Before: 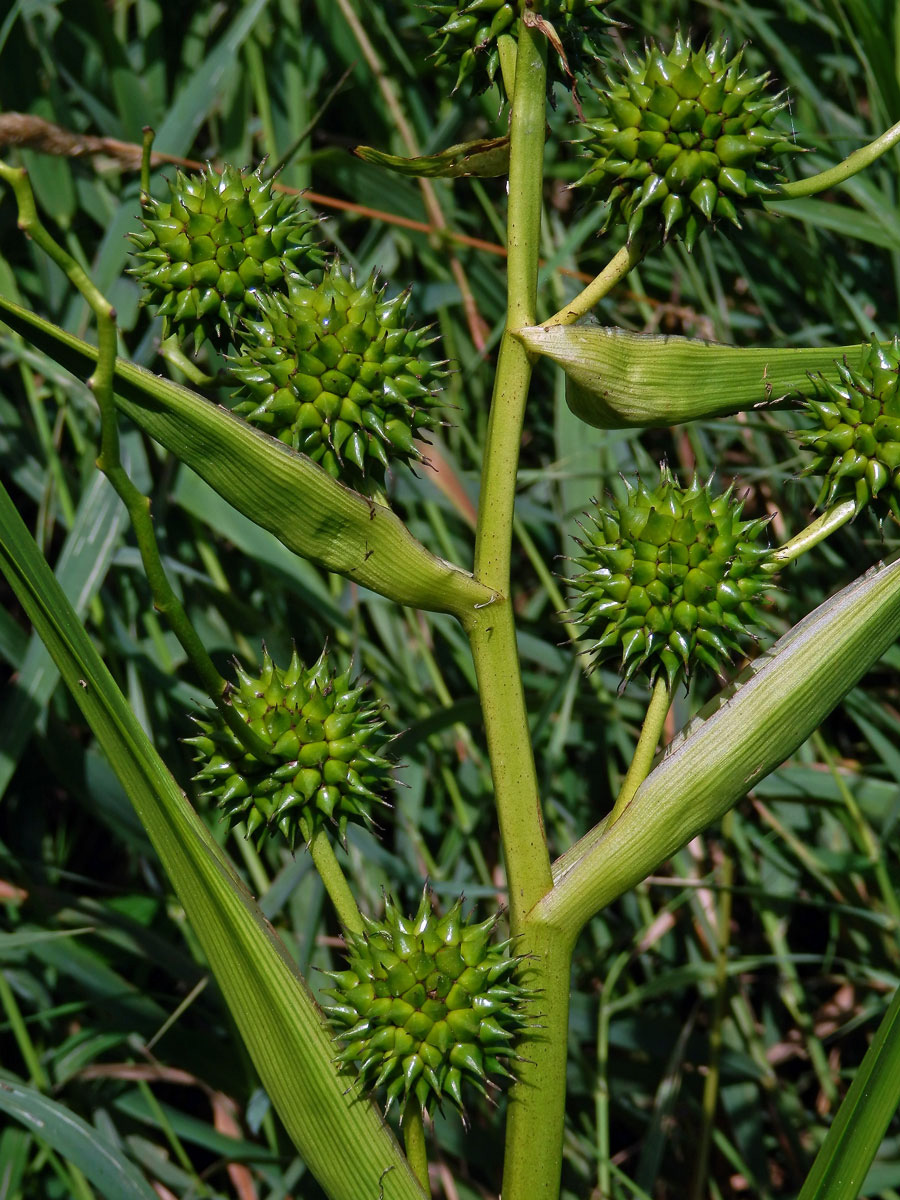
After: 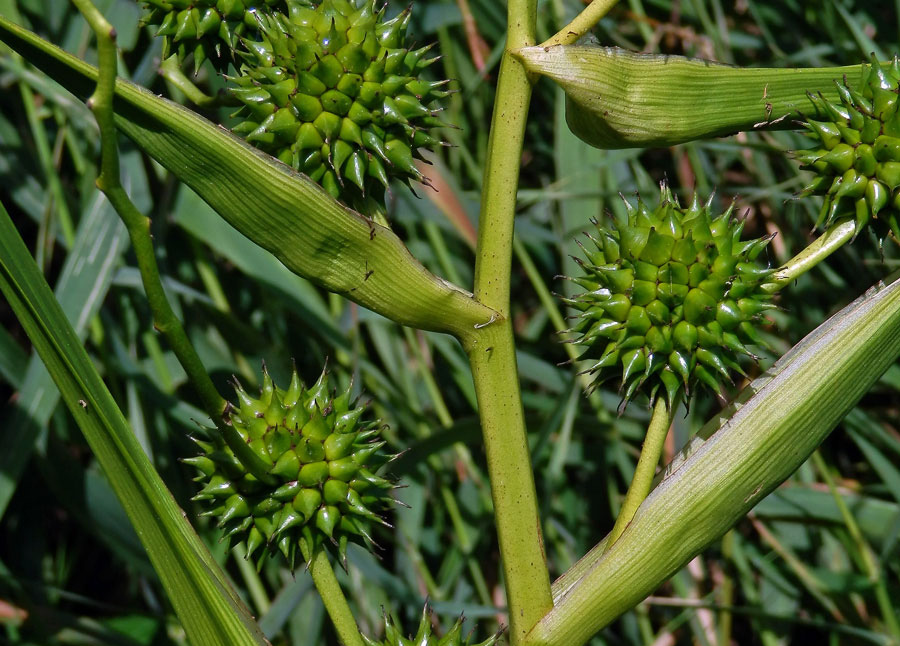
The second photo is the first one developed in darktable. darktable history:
crop and rotate: top 23.342%, bottom 22.774%
tone equalizer: on, module defaults
